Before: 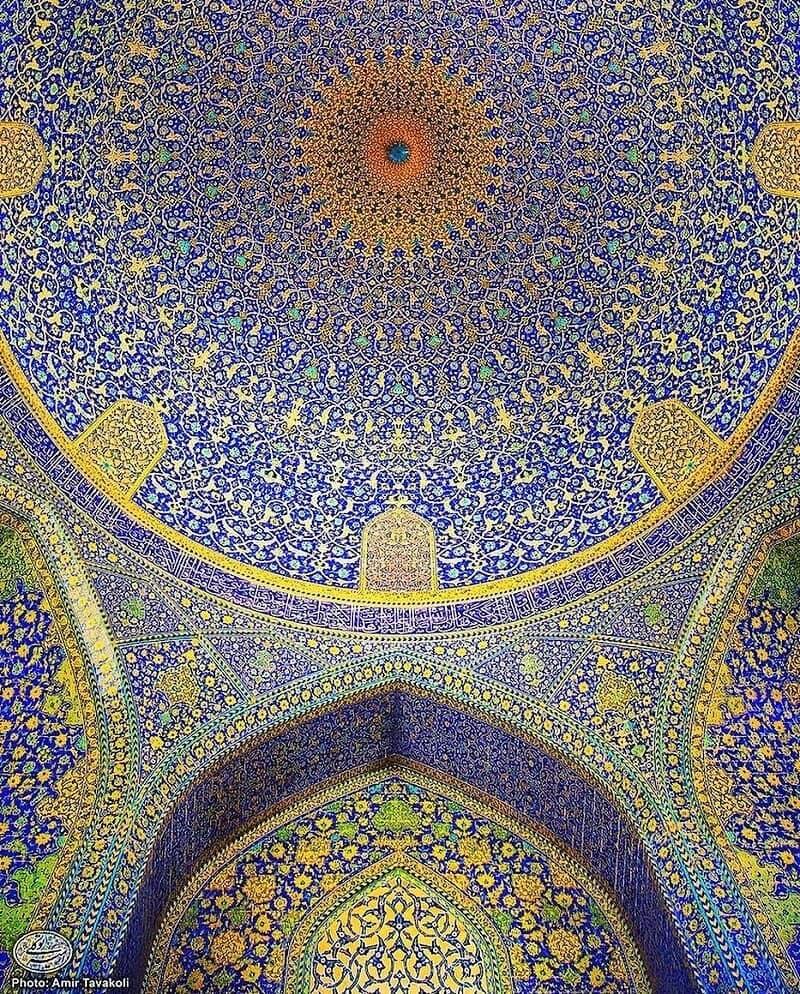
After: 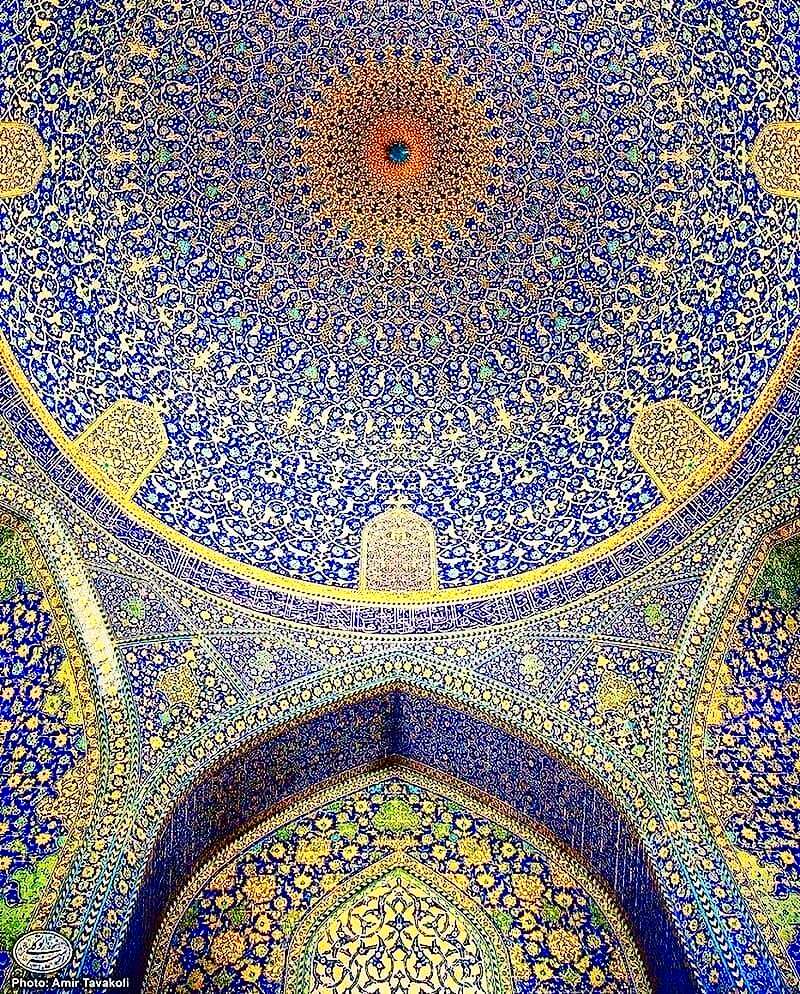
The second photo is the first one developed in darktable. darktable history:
contrast brightness saturation: contrast 0.19, brightness -0.24, saturation 0.11
base curve: curves: ch0 [(0, 0) (0.028, 0.03) (0.121, 0.232) (0.46, 0.748) (0.859, 0.968) (1, 1)], preserve colors none
